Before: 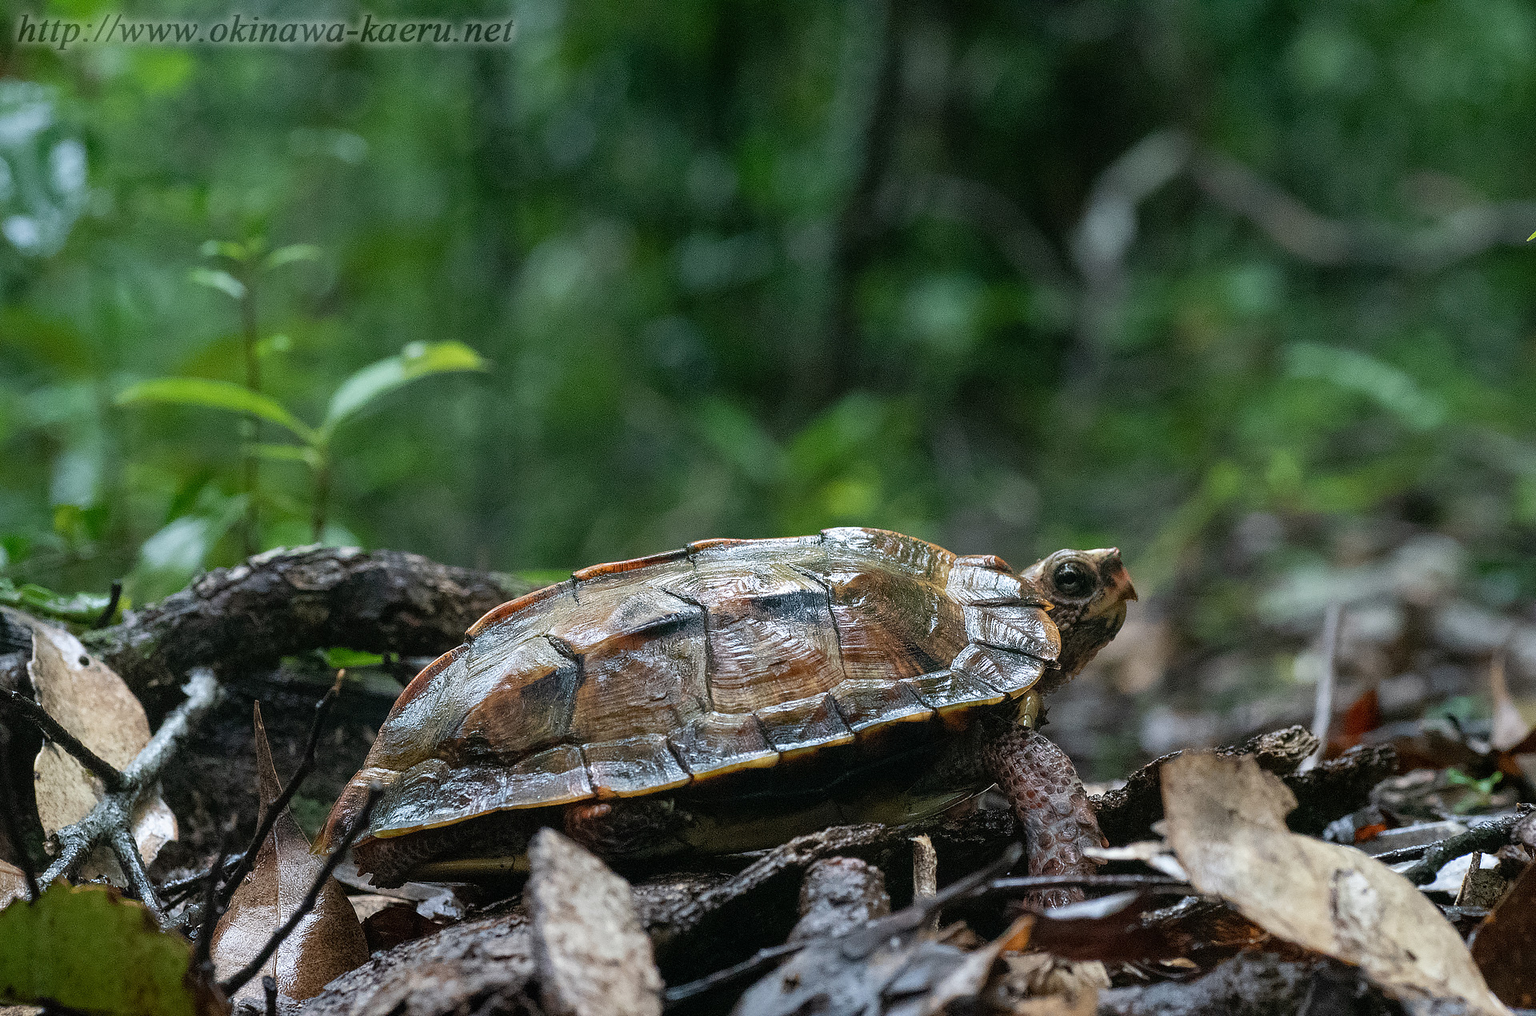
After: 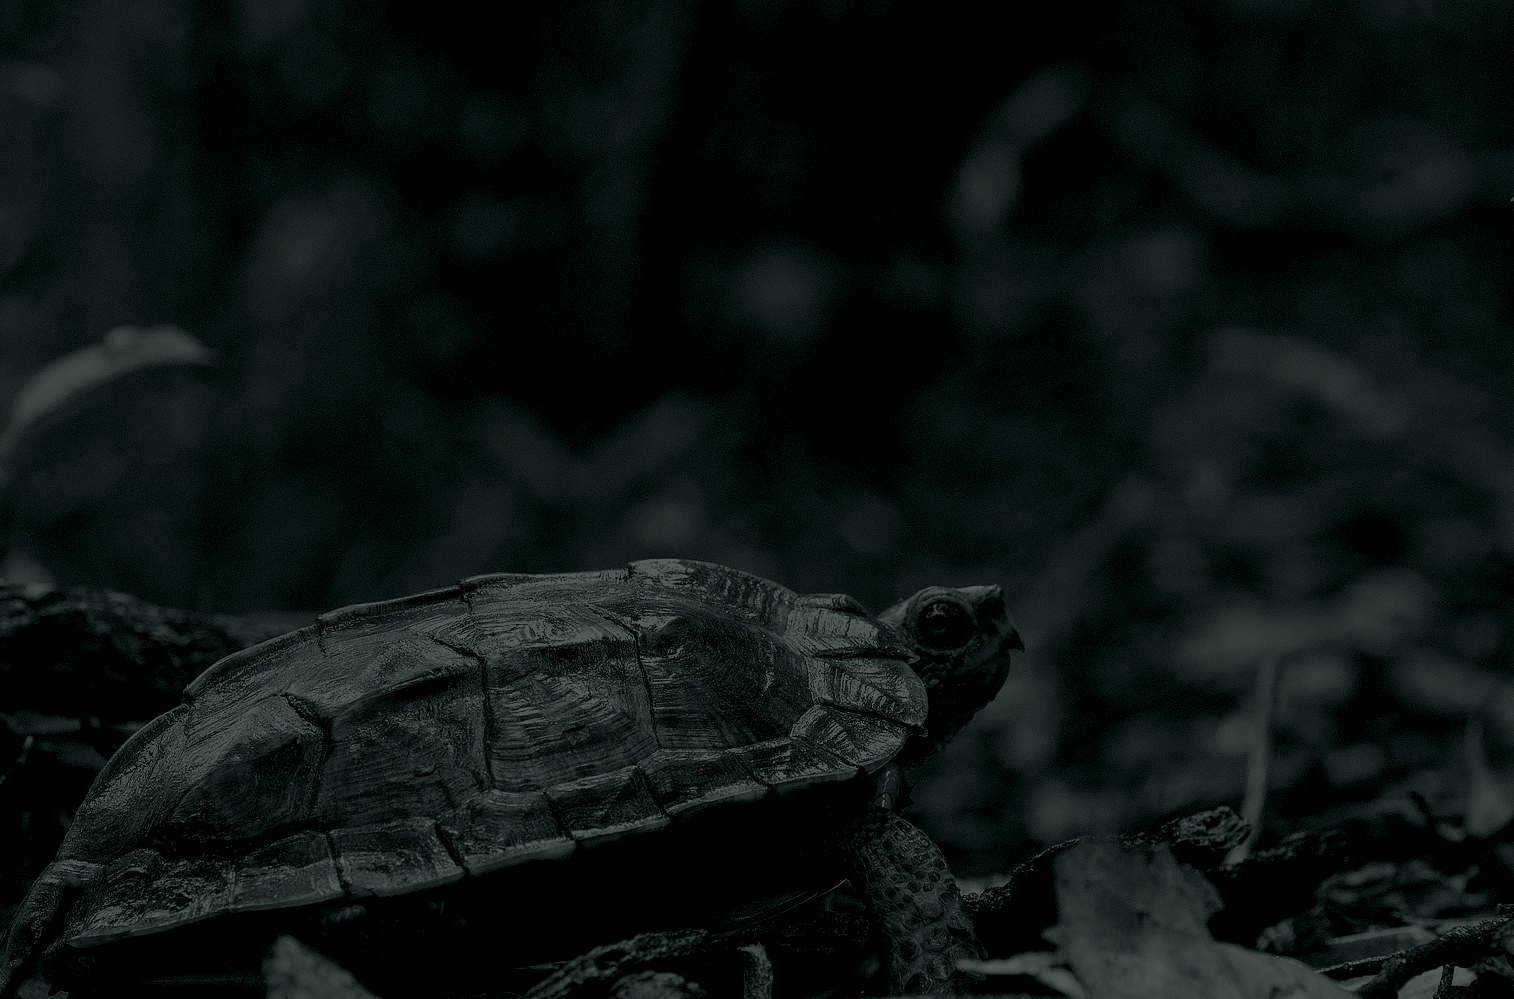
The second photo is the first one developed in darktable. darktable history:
exposure: compensate highlight preservation false
colorize: hue 90°, saturation 19%, lightness 1.59%, version 1
crop and rotate: left 20.74%, top 7.912%, right 0.375%, bottom 13.378%
